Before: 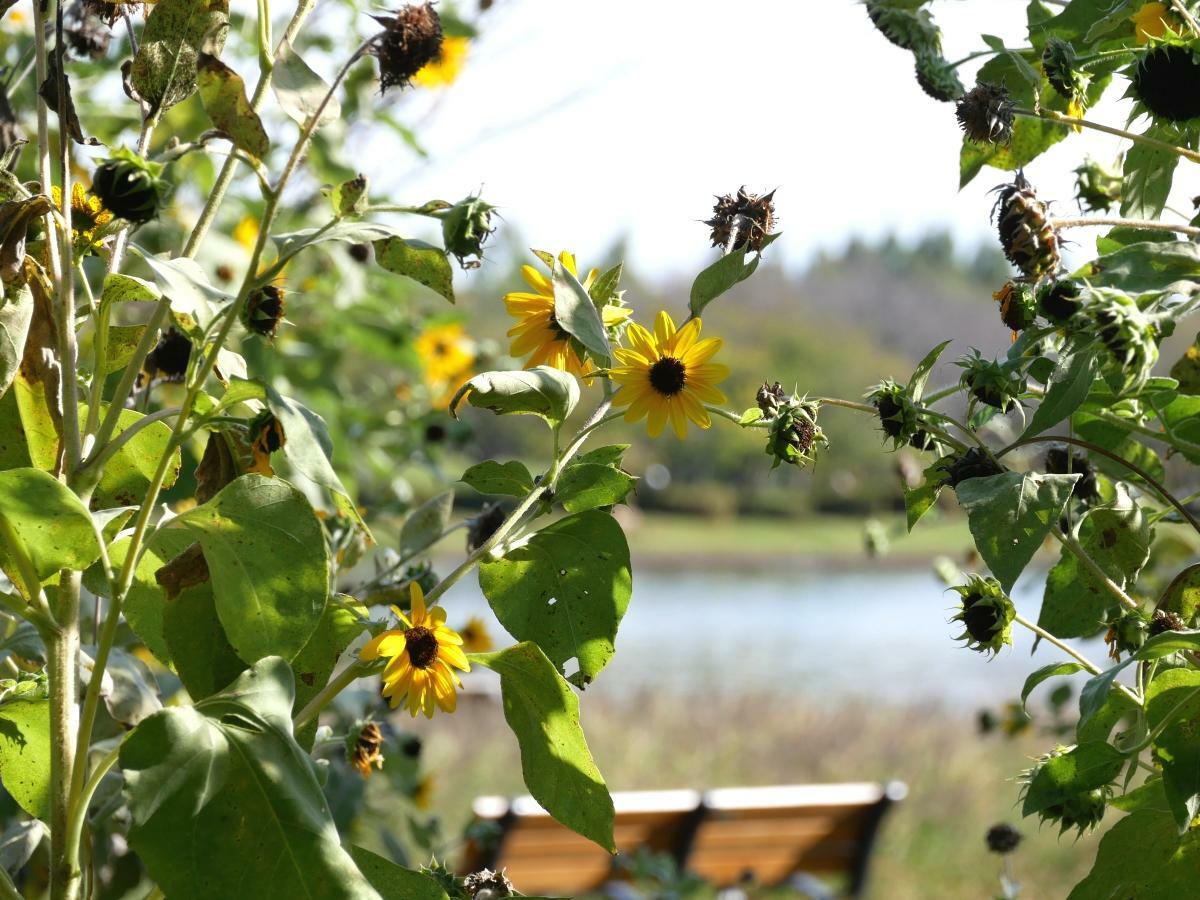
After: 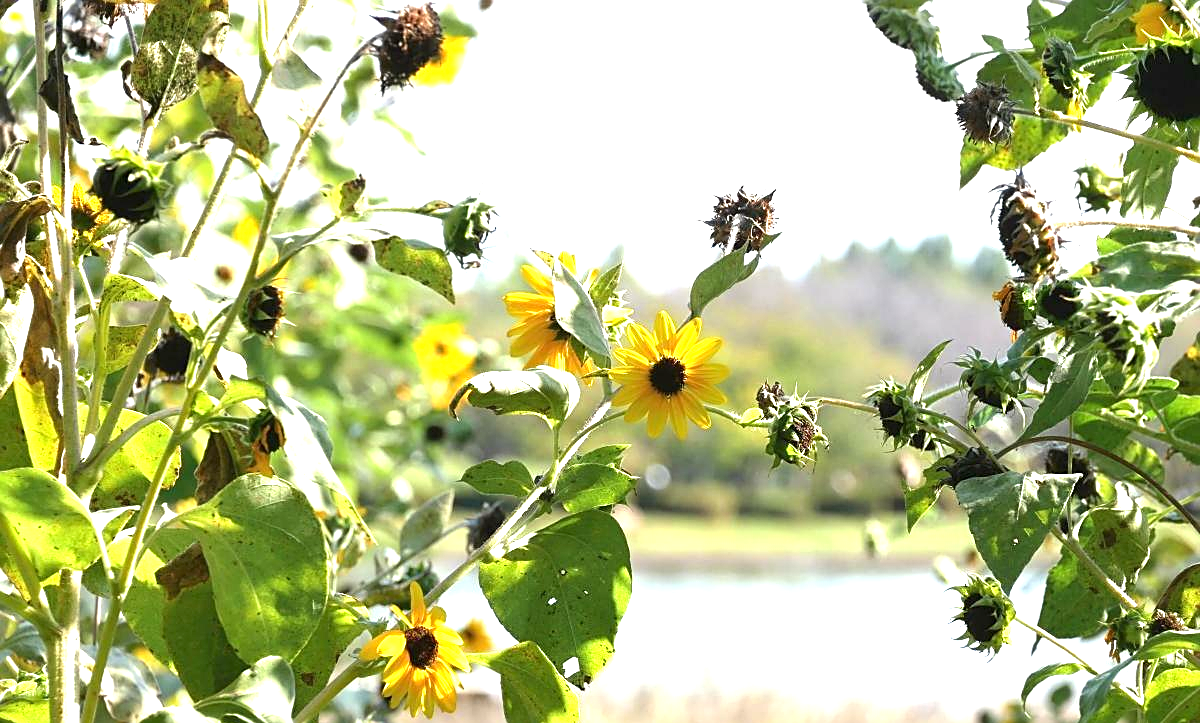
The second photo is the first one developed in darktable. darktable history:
crop: bottom 19.644%
sharpen: on, module defaults
exposure: black level correction 0, exposure 1.2 EV, compensate highlight preservation false
